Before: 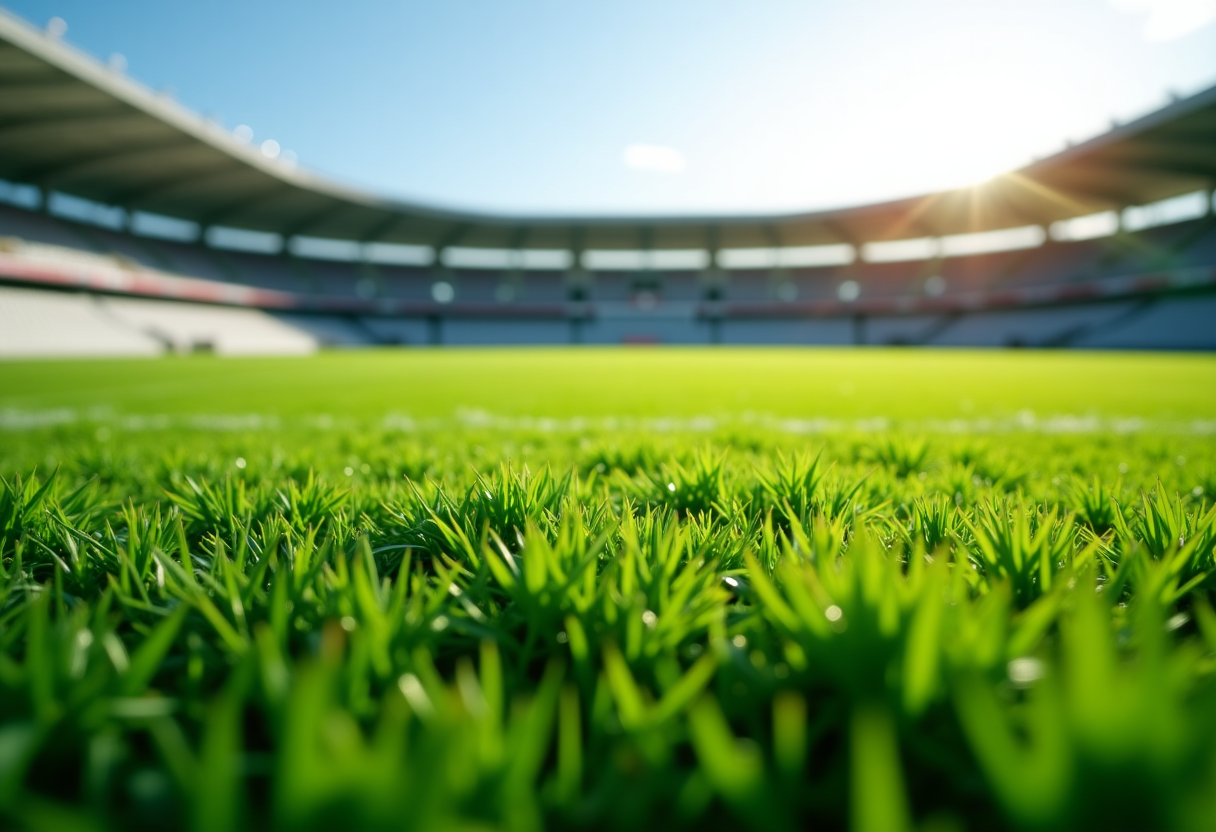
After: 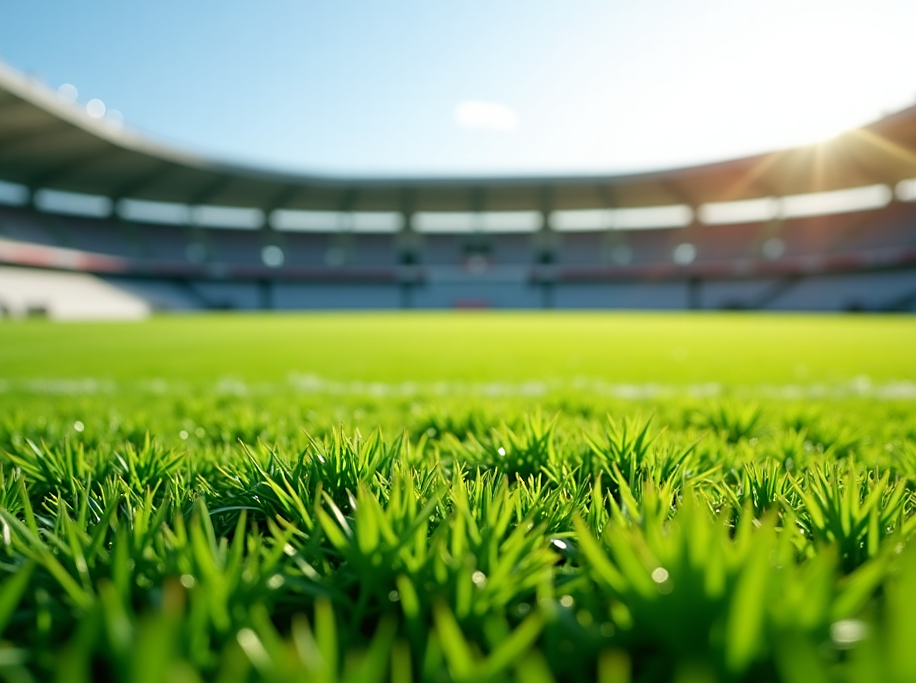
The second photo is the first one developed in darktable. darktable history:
rotate and perspective: rotation 0.074°, lens shift (vertical) 0.096, lens shift (horizontal) -0.041, crop left 0.043, crop right 0.952, crop top 0.024, crop bottom 0.979
crop: left 11.225%, top 5.381%, right 9.565%, bottom 10.314%
sharpen: on, module defaults
